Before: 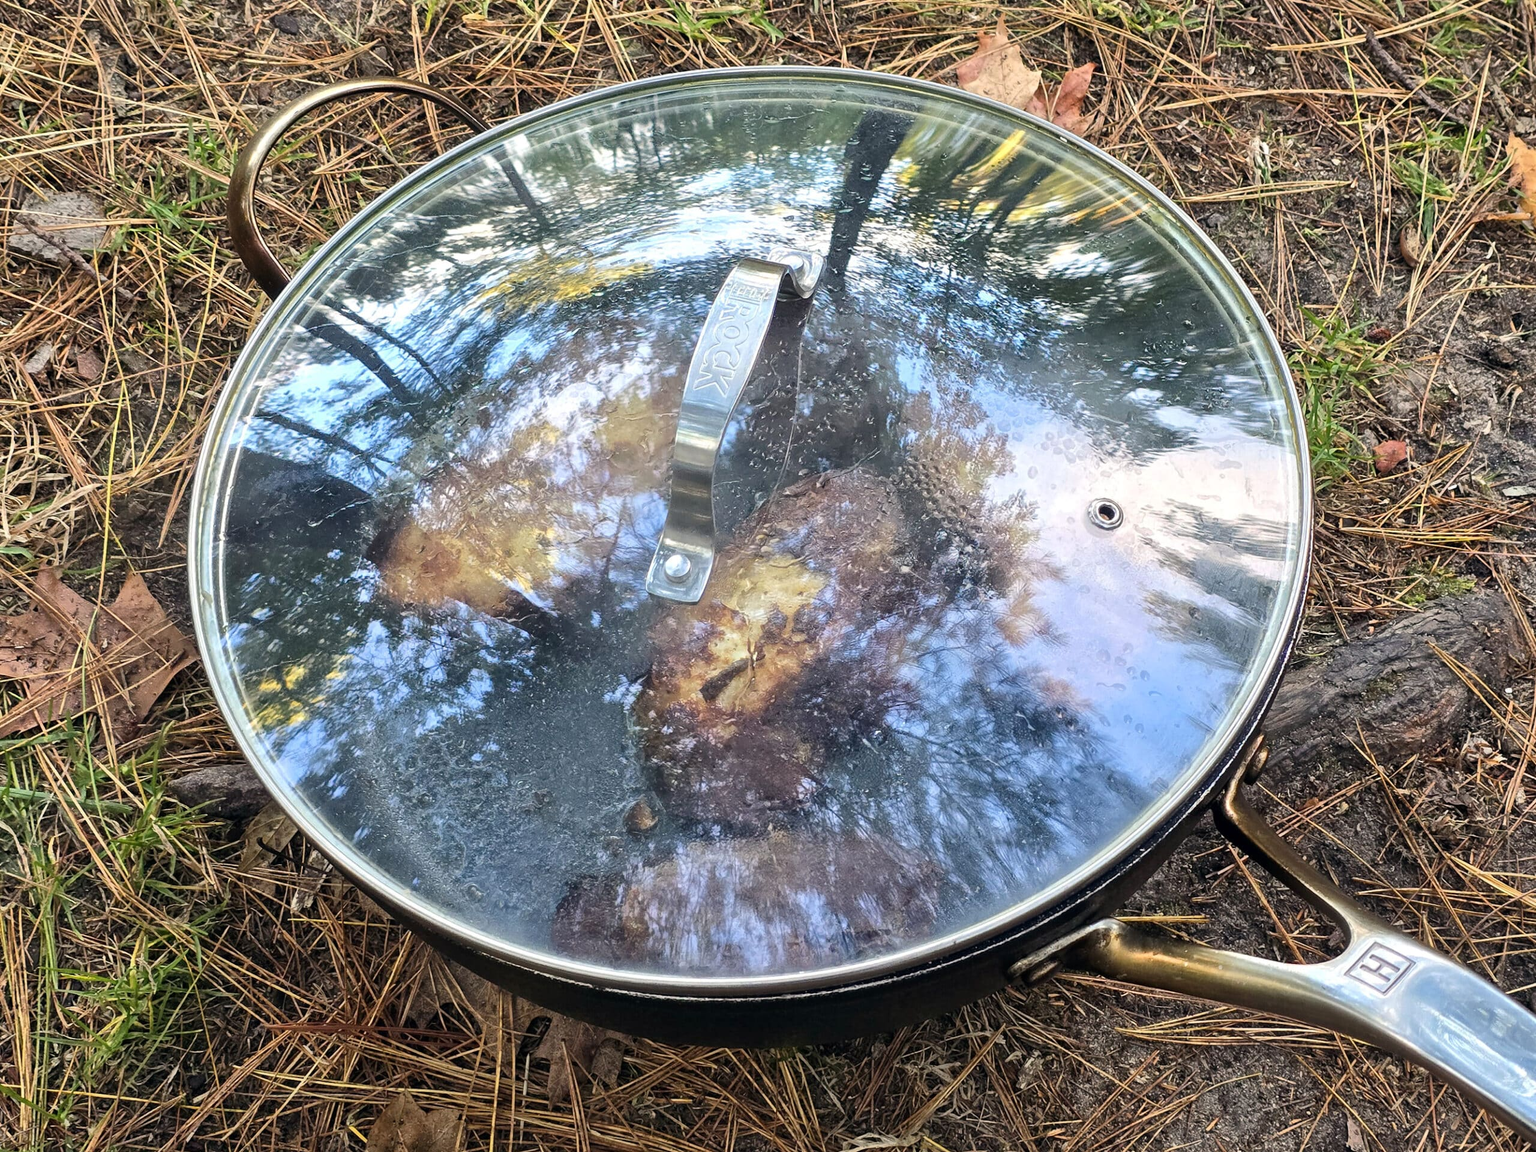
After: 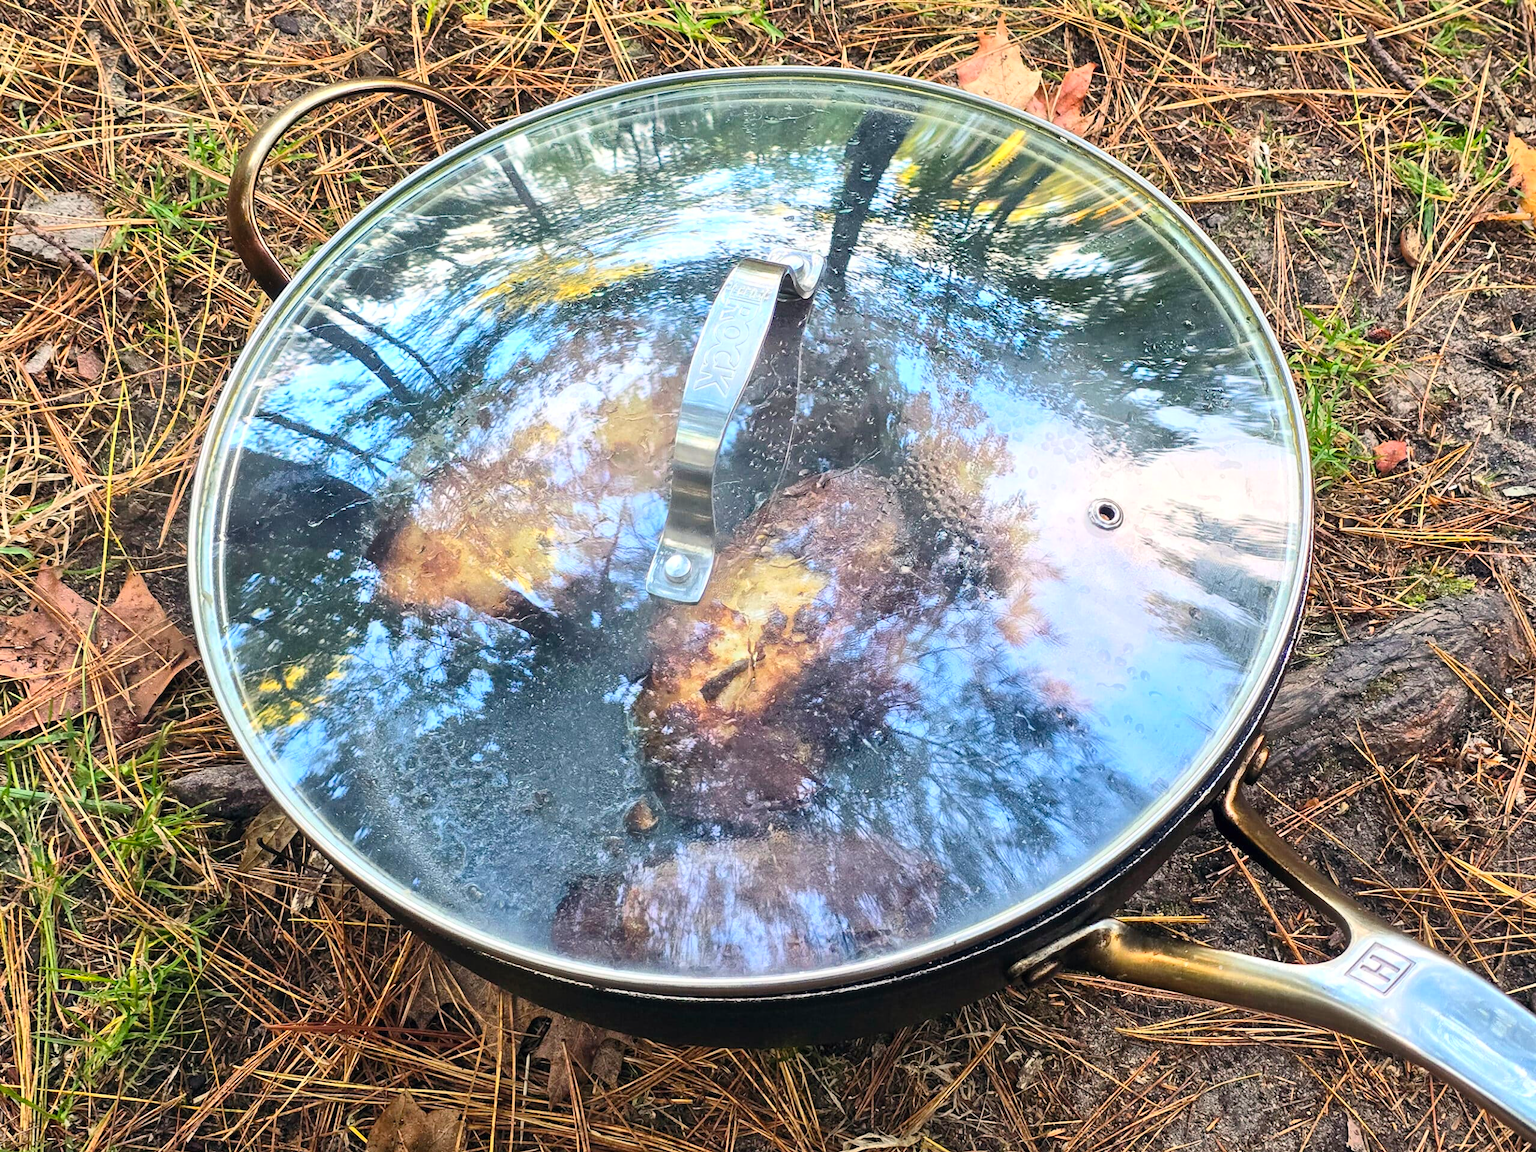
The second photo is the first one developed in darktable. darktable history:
contrast brightness saturation: contrast 0.197, brightness 0.164, saturation 0.228
